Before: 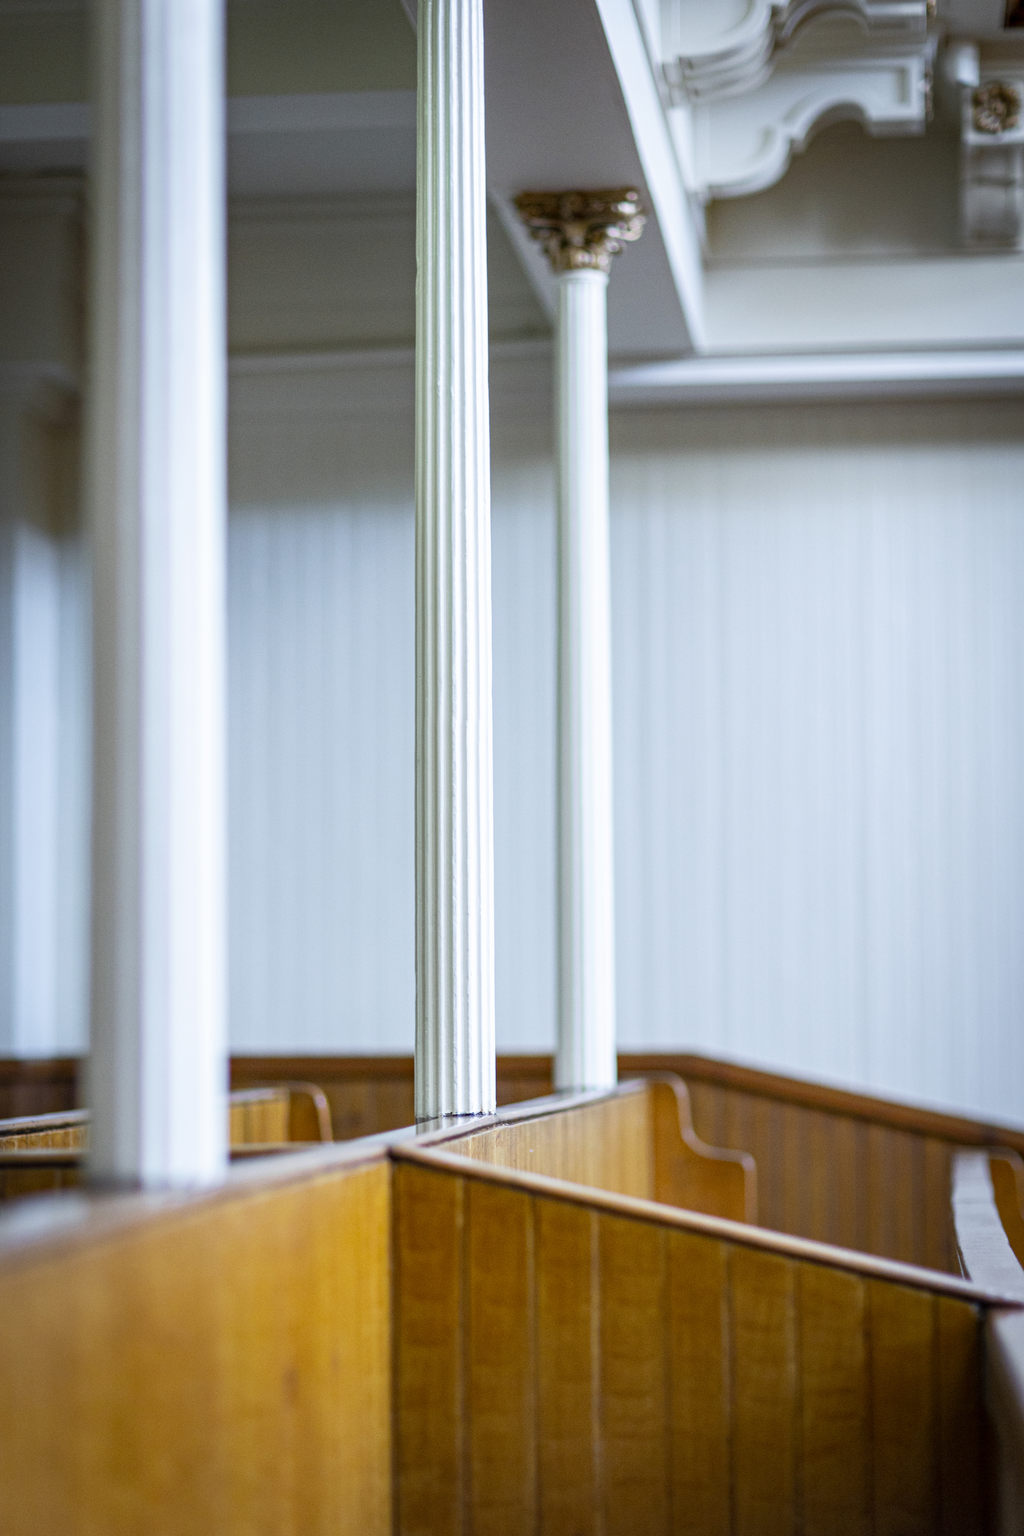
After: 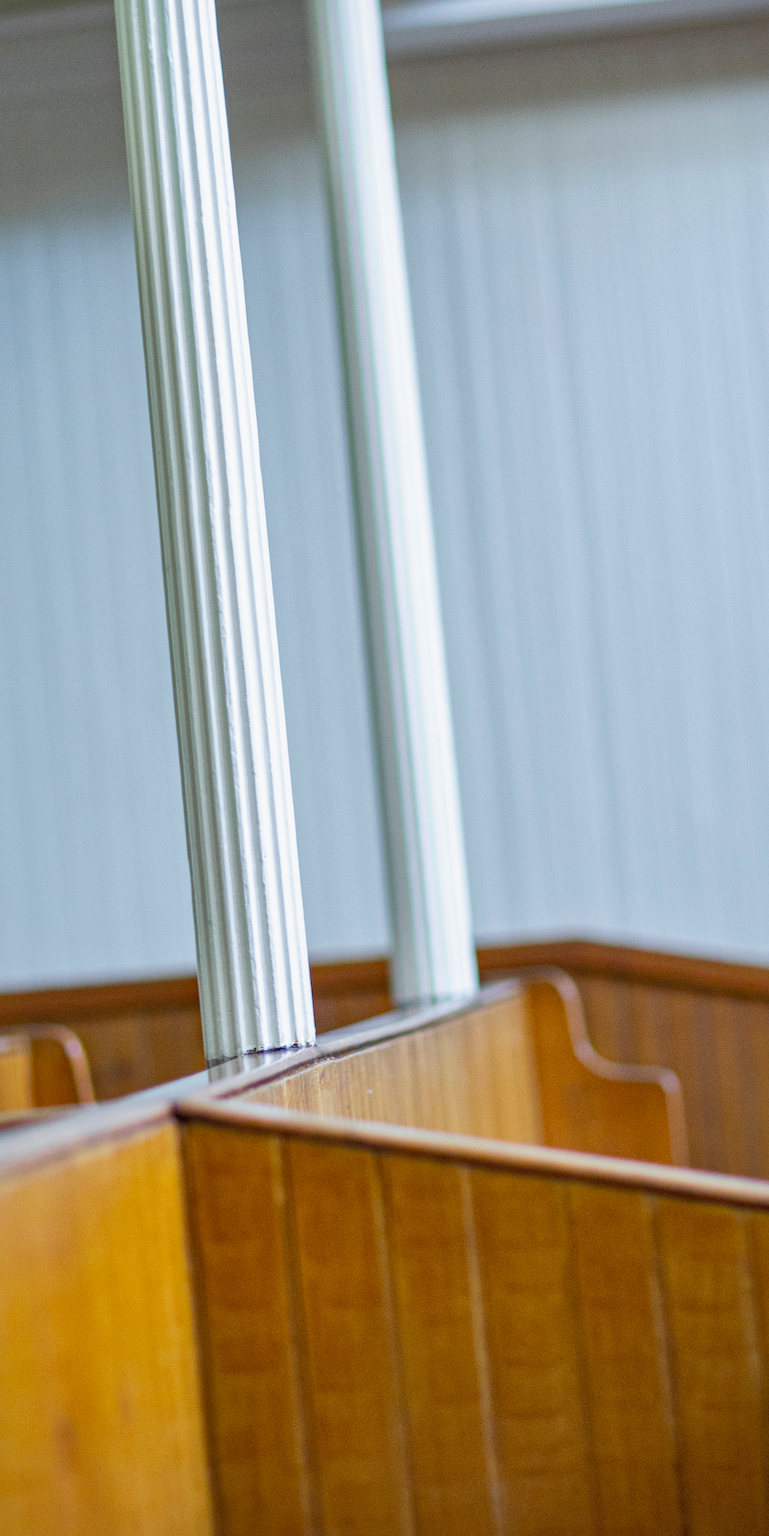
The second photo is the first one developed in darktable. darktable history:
rotate and perspective: rotation -4.98°, automatic cropping off
exposure: exposure -0.04 EV, compensate highlight preservation false
shadows and highlights: on, module defaults
crop: left 31.379%, top 24.658%, right 20.326%, bottom 6.628%
